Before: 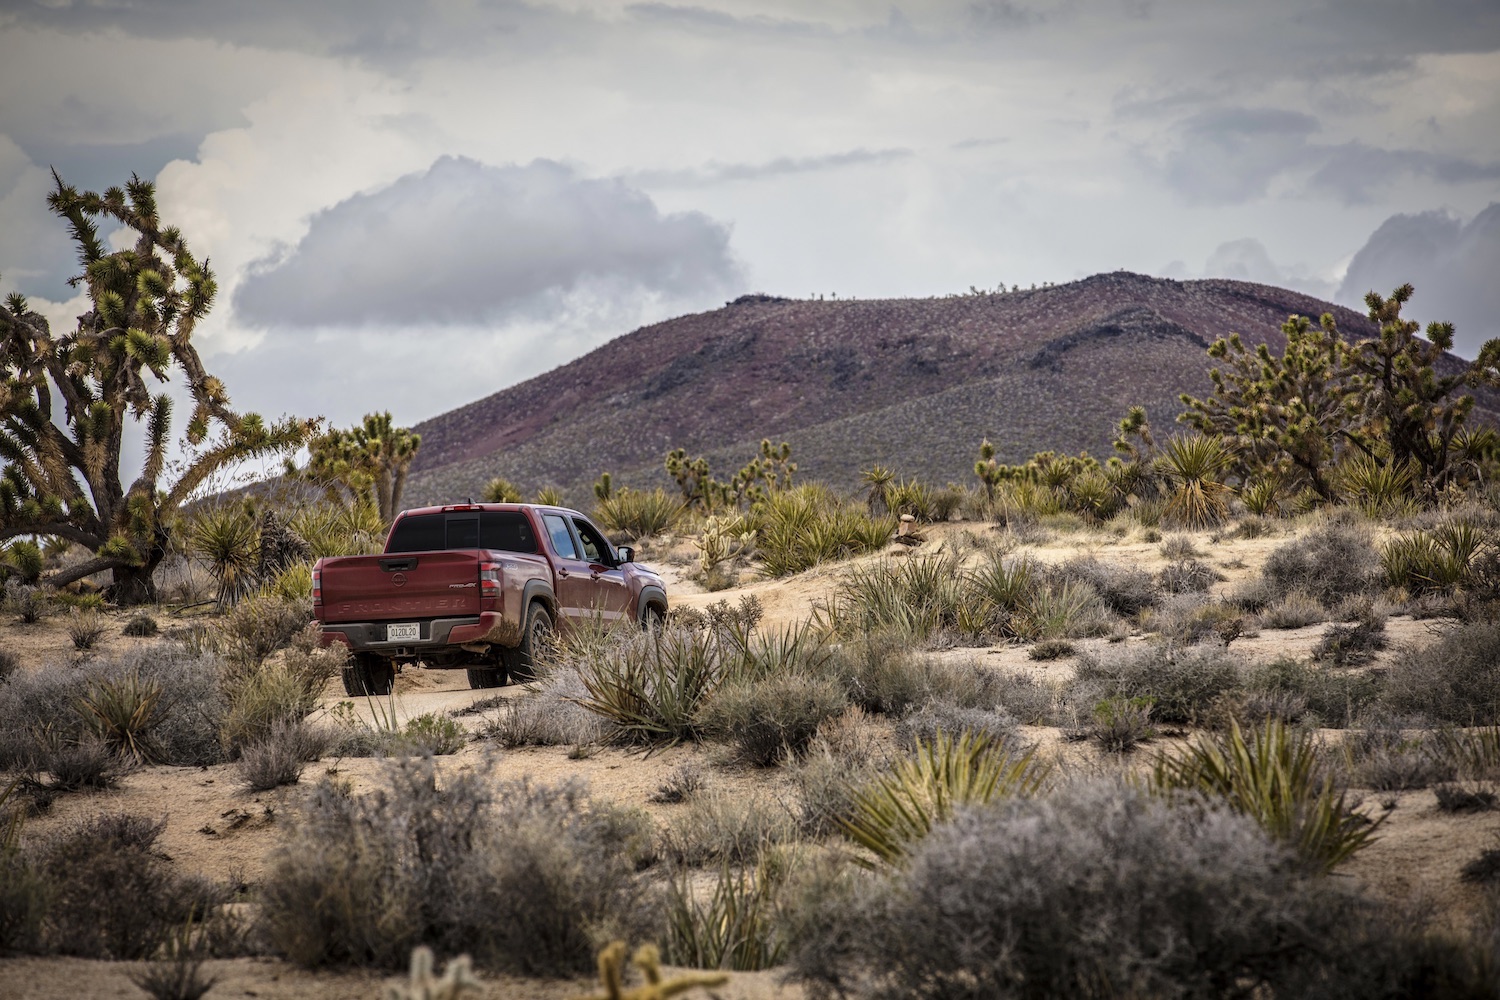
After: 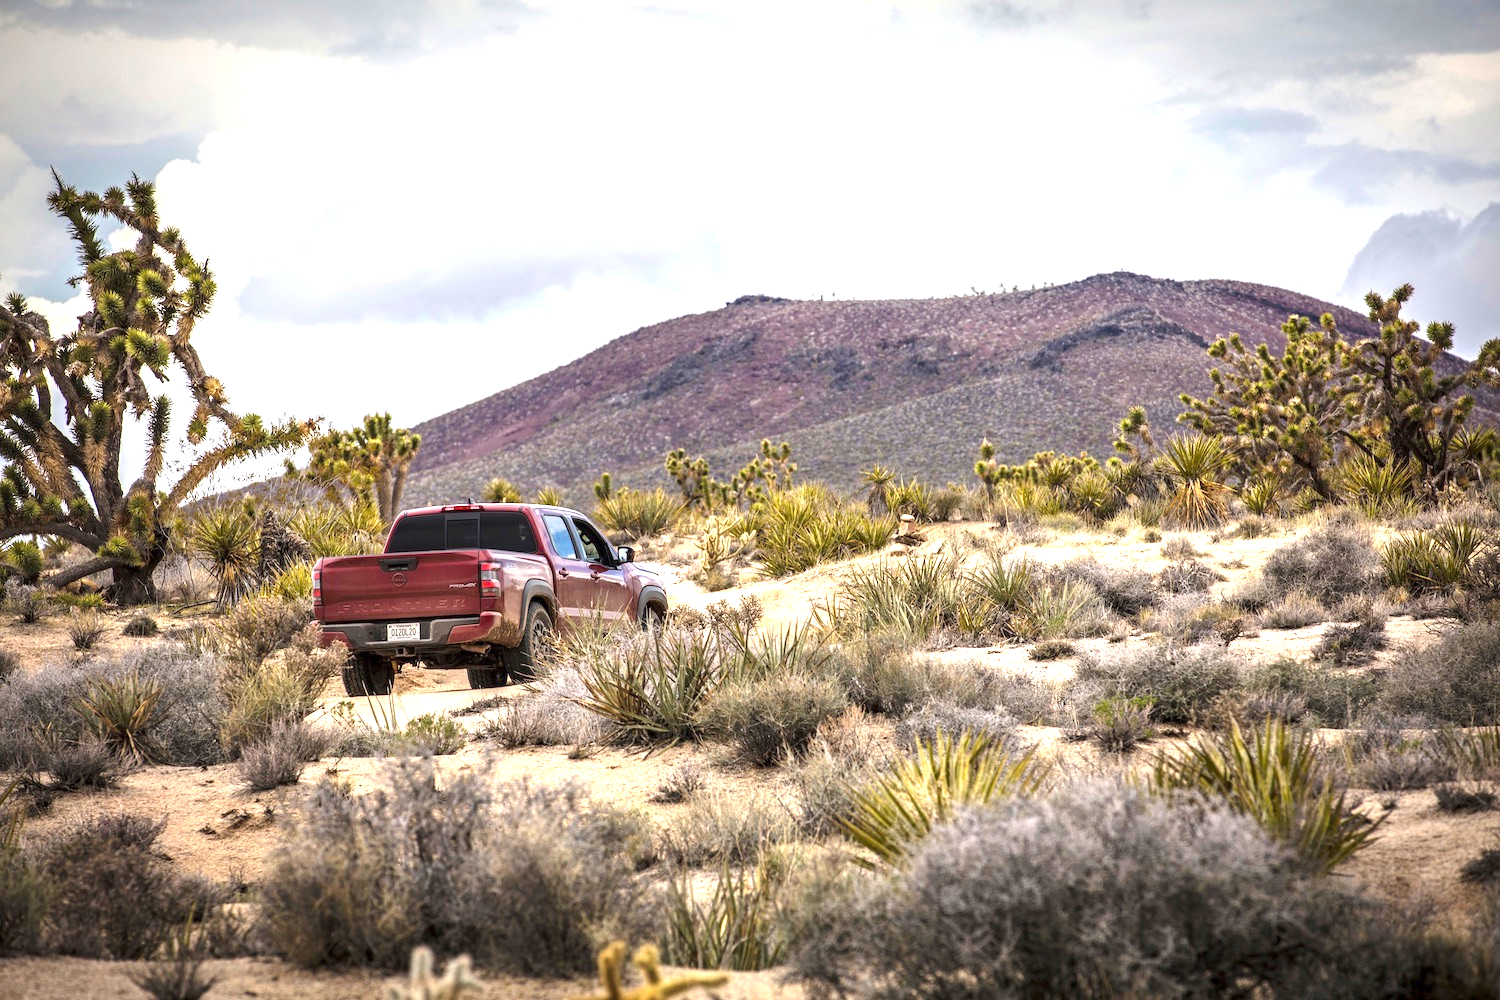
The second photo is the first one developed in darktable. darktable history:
exposure: exposure 1.262 EV, compensate highlight preservation false
